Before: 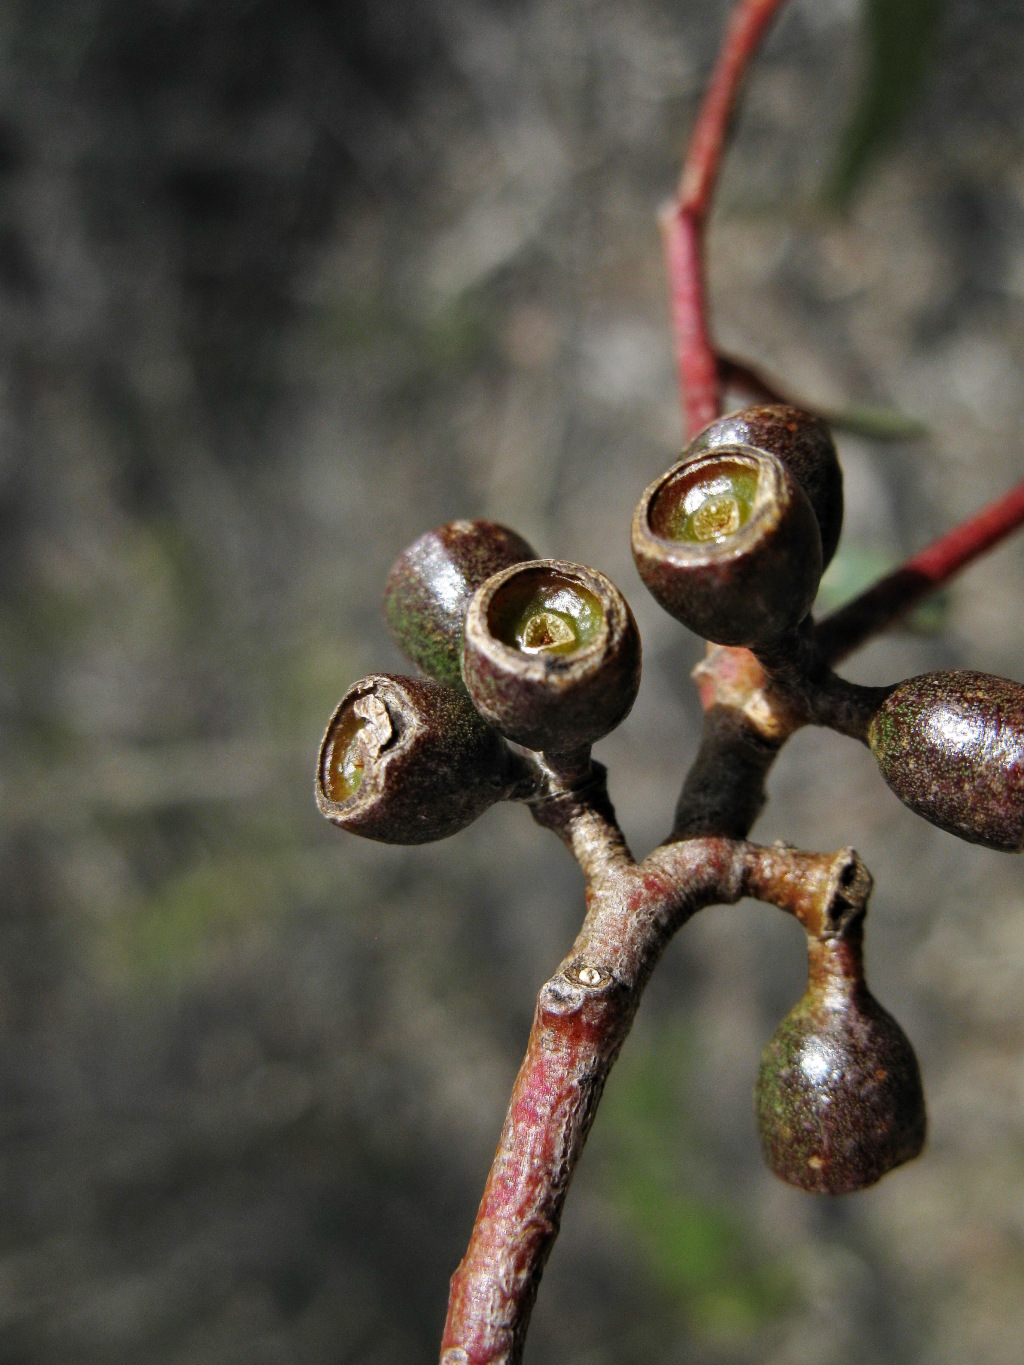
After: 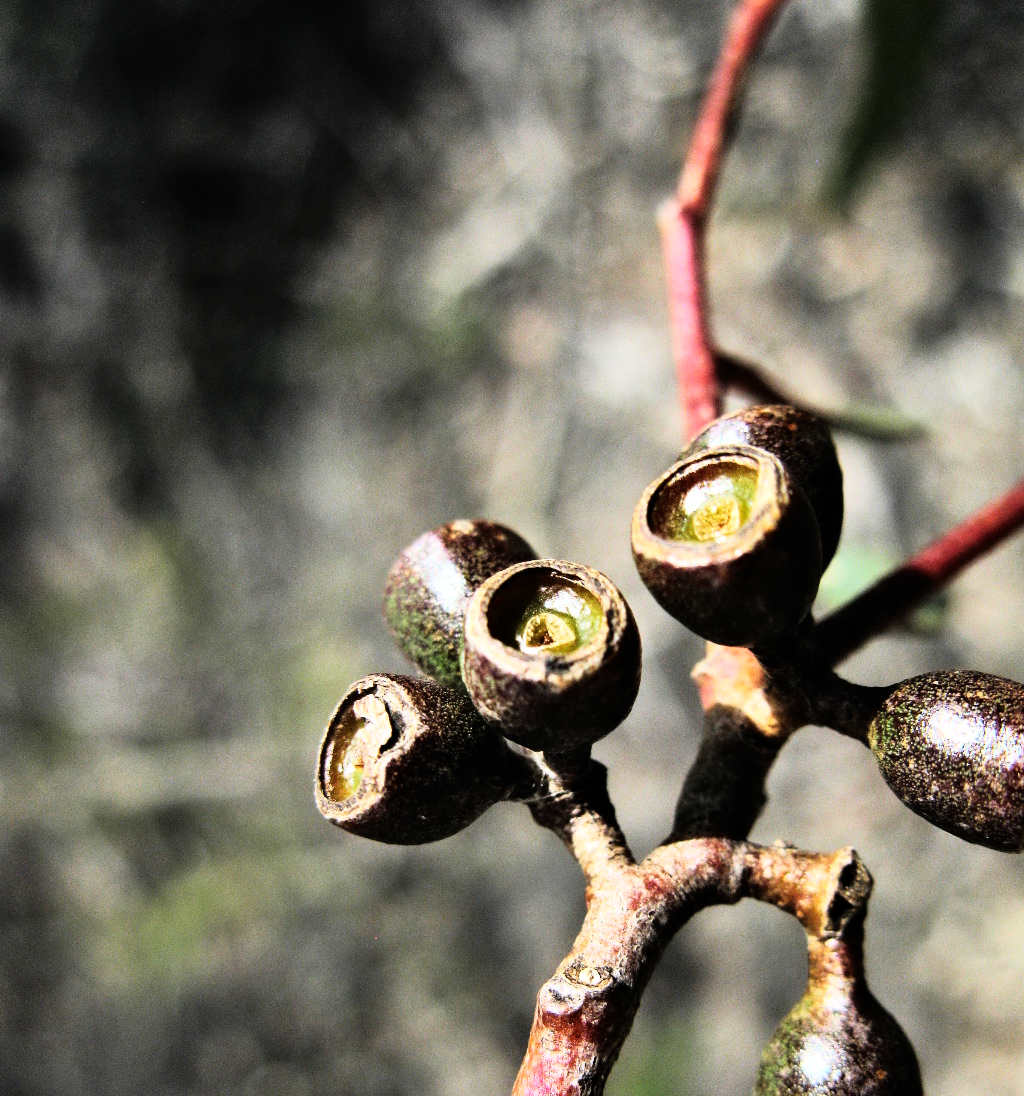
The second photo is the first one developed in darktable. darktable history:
rgb curve: curves: ch0 [(0, 0) (0.21, 0.15) (0.24, 0.21) (0.5, 0.75) (0.75, 0.96) (0.89, 0.99) (1, 1)]; ch1 [(0, 0.02) (0.21, 0.13) (0.25, 0.2) (0.5, 0.67) (0.75, 0.9) (0.89, 0.97) (1, 1)]; ch2 [(0, 0.02) (0.21, 0.13) (0.25, 0.2) (0.5, 0.67) (0.75, 0.9) (0.89, 0.97) (1, 1)], compensate middle gray true
crop: bottom 19.644%
